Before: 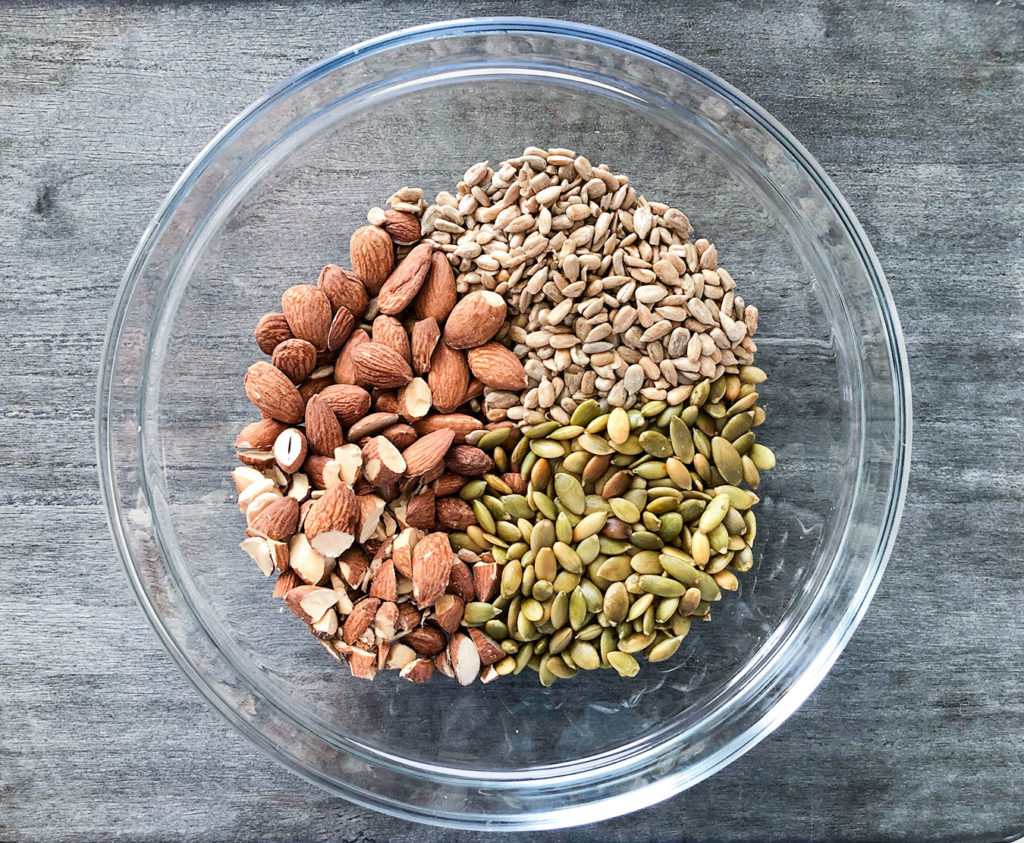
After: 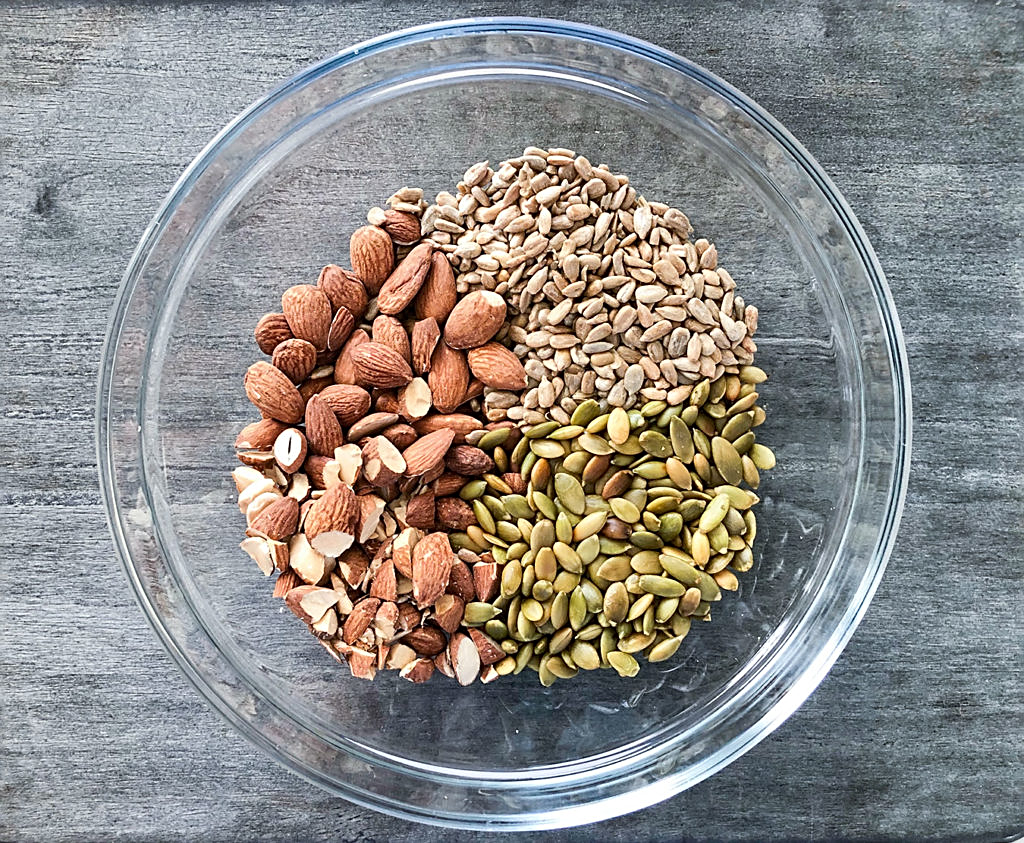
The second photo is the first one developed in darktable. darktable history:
sharpen: on, module defaults
shadows and highlights: shadows 49, highlights -41, soften with gaussian
fill light: on, module defaults
